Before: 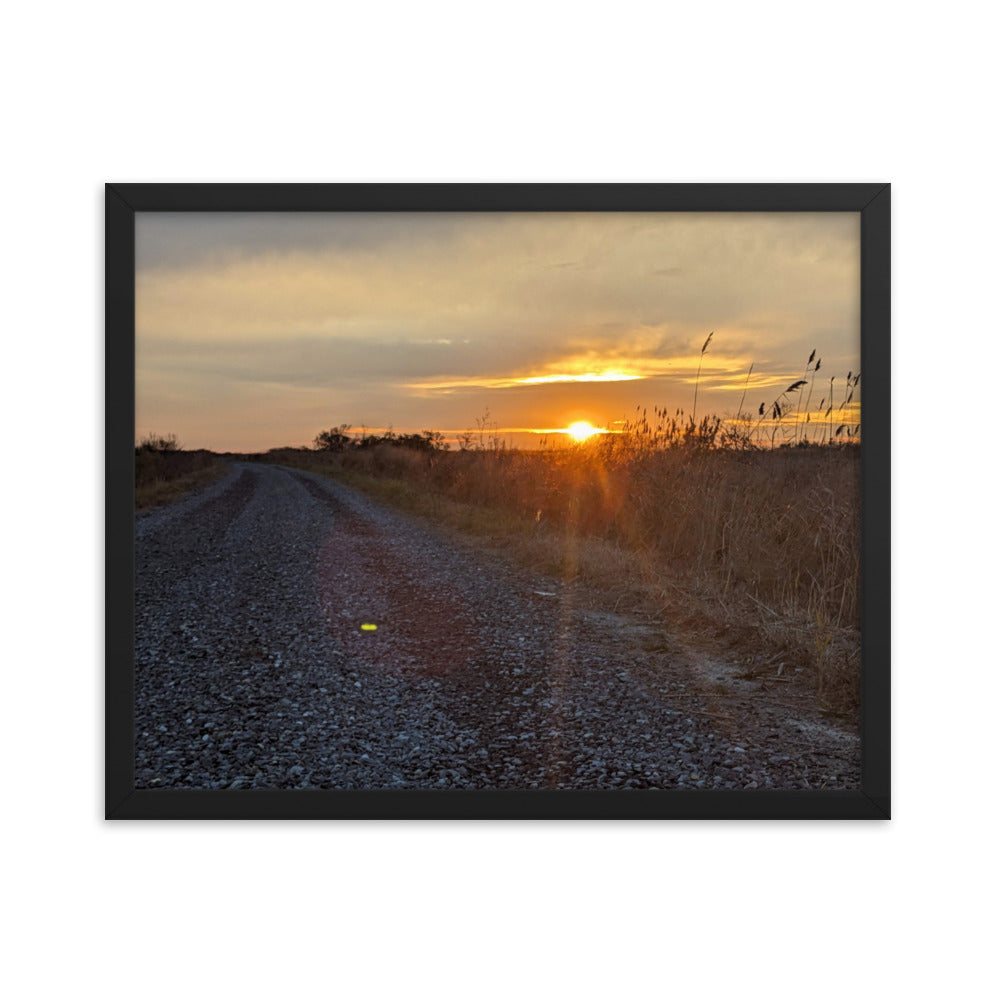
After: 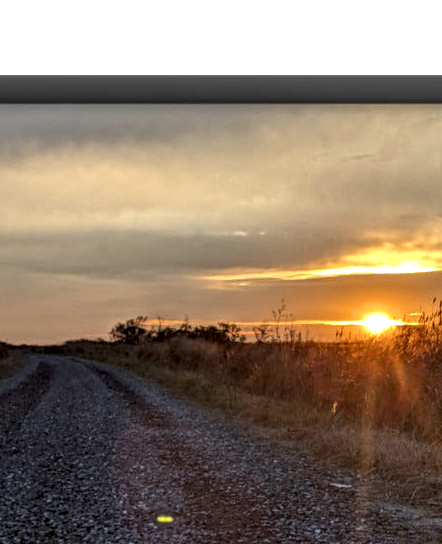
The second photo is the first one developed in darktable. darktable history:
local contrast: highlights 4%, shadows 0%, detail 182%
exposure: exposure -0.155 EV, compensate highlight preservation false
tone equalizer: -8 EV 0 EV, -7 EV -0.002 EV, -6 EV 0.003 EV, -5 EV -0.065 EV, -4 EV -0.123 EV, -3 EV -0.152 EV, -2 EV 0.231 EV, -1 EV 0.712 EV, +0 EV 0.484 EV, smoothing diameter 2.07%, edges refinement/feathering 17.4, mask exposure compensation -1.57 EV, filter diffusion 5
crop: left 20.475%, top 10.838%, right 35.252%, bottom 34.674%
